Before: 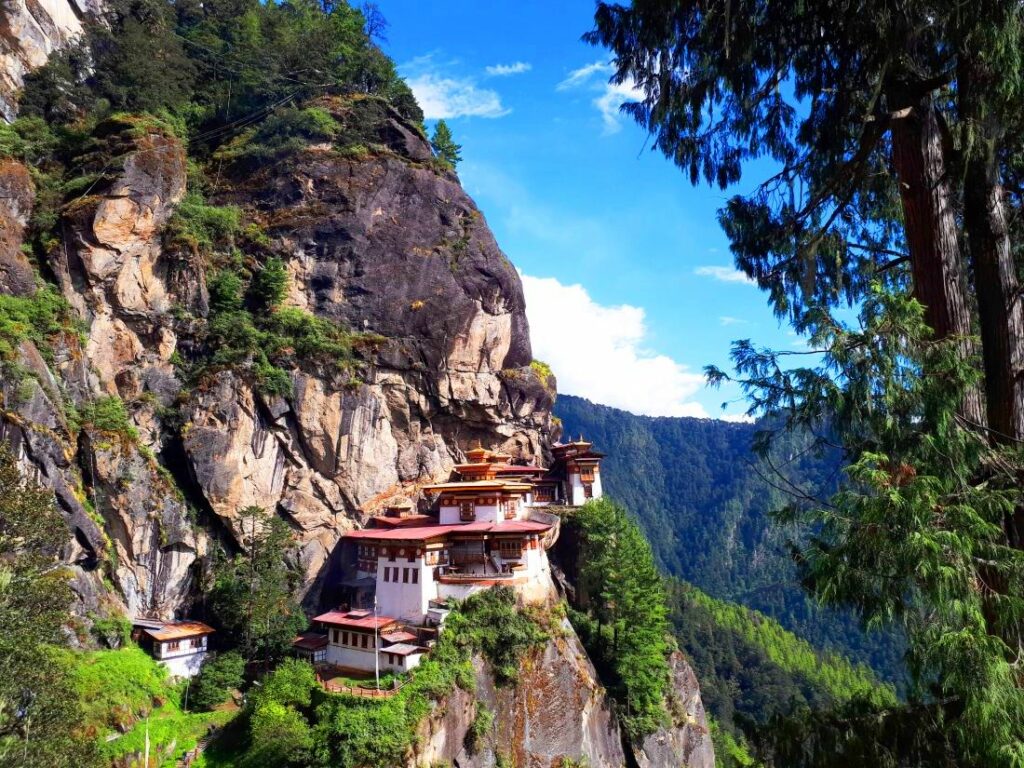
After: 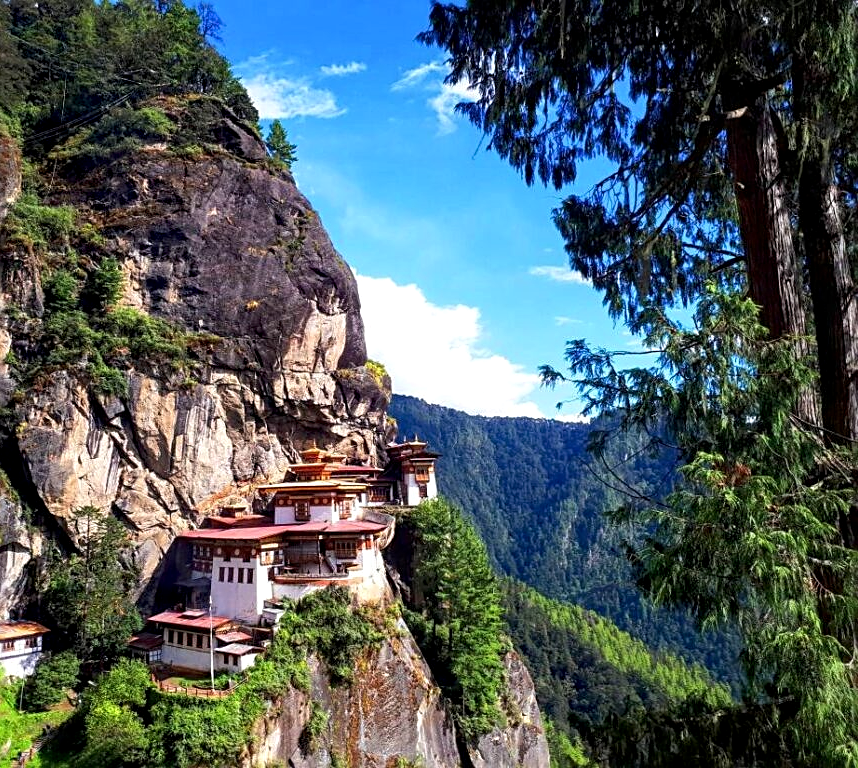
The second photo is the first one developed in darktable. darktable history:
sharpen: on, module defaults
crop: left 16.145%
local contrast: highlights 83%, shadows 81%
